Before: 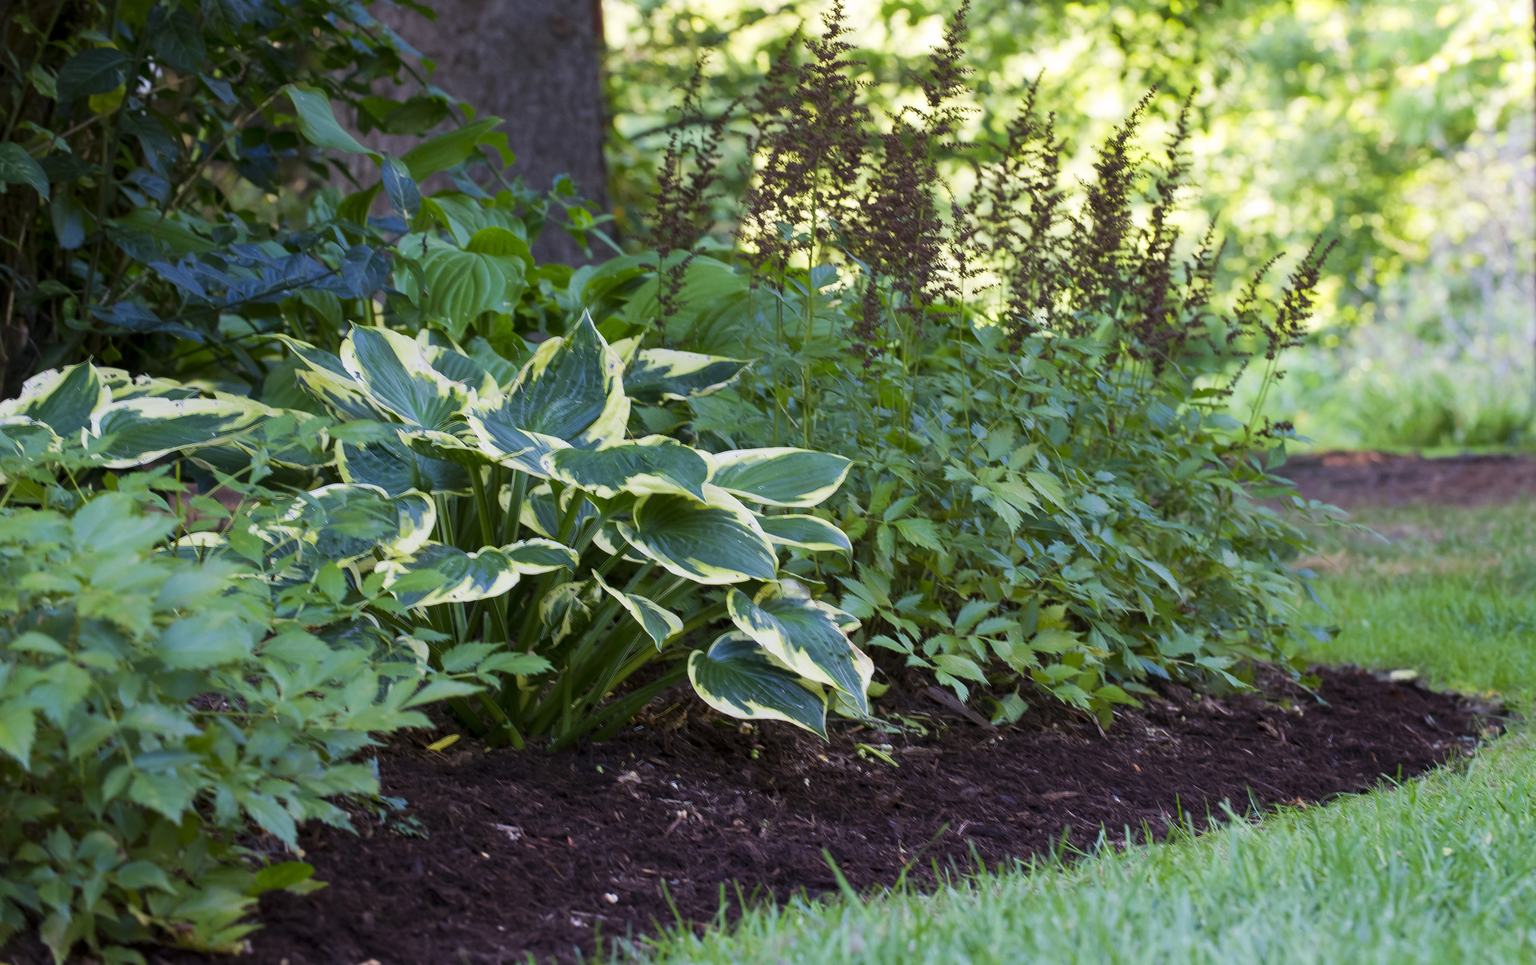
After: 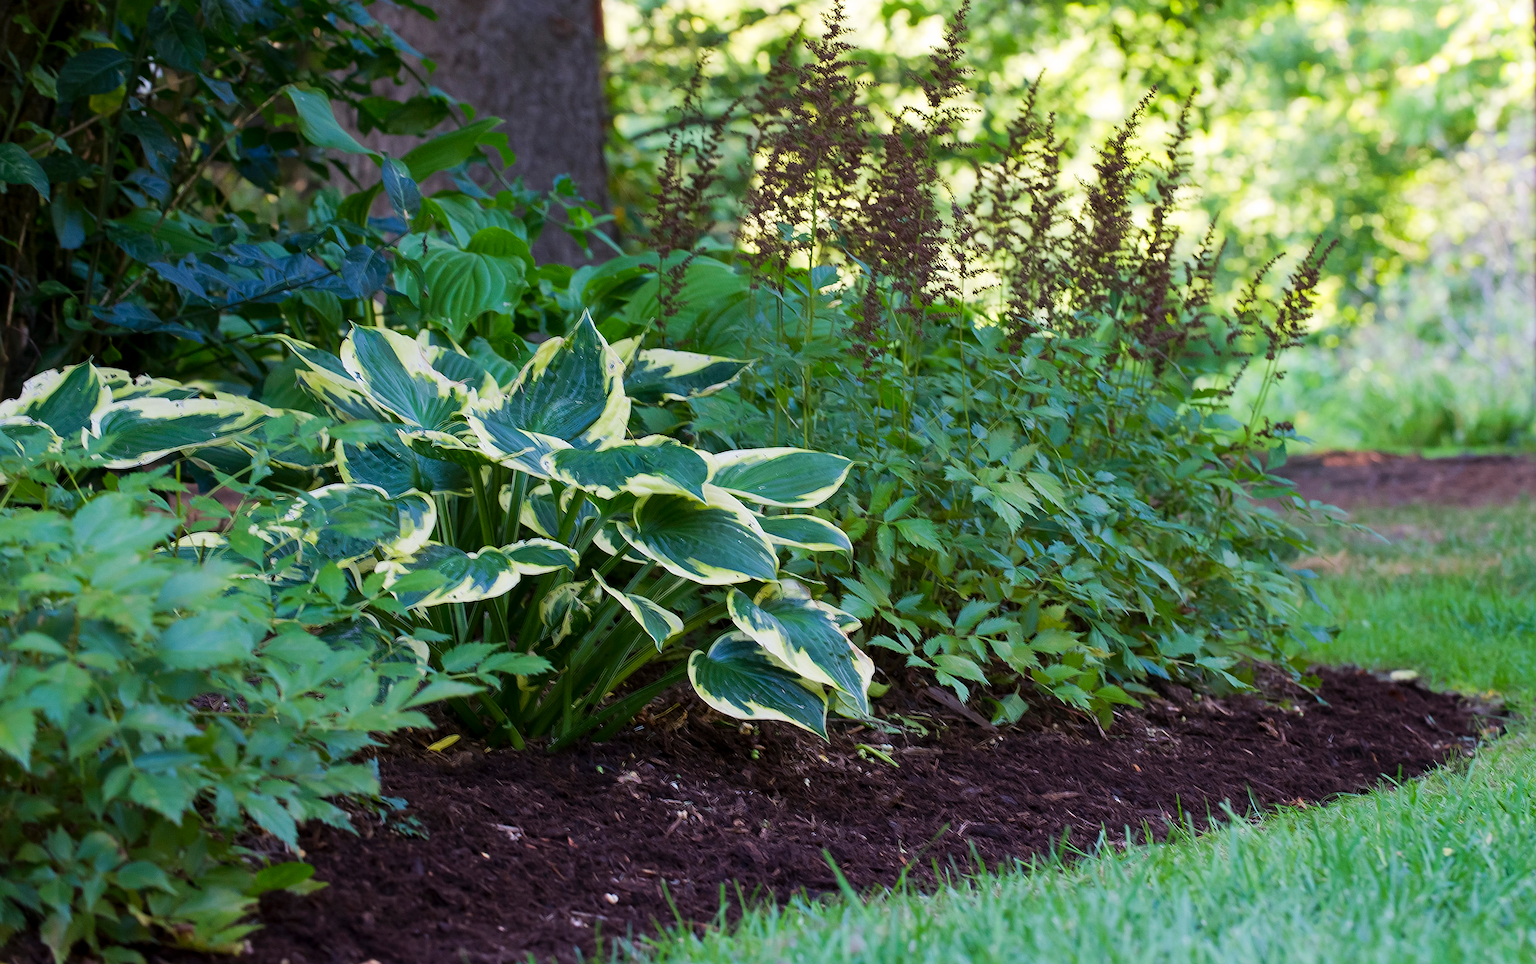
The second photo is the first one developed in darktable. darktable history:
sharpen: amount 0.575
rotate and perspective: automatic cropping original format, crop left 0, crop top 0
